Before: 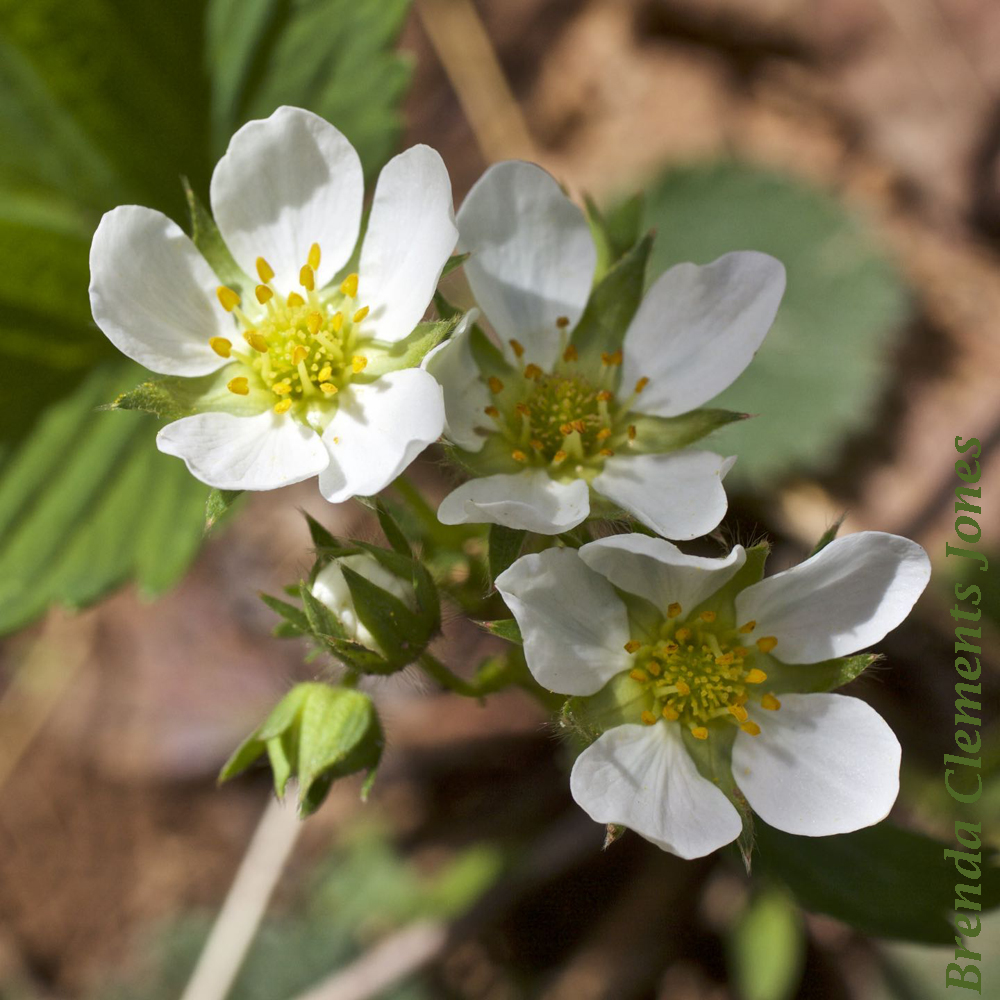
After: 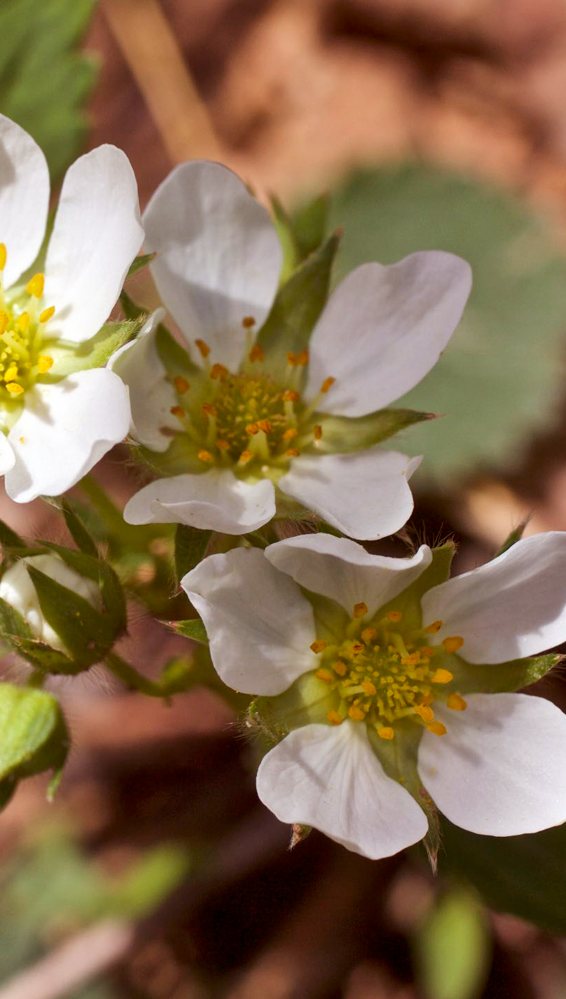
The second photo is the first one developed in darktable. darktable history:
rgb levels: mode RGB, independent channels, levels [[0, 0.474, 1], [0, 0.5, 1], [0, 0.5, 1]]
crop: left 31.458%, top 0%, right 11.876%
